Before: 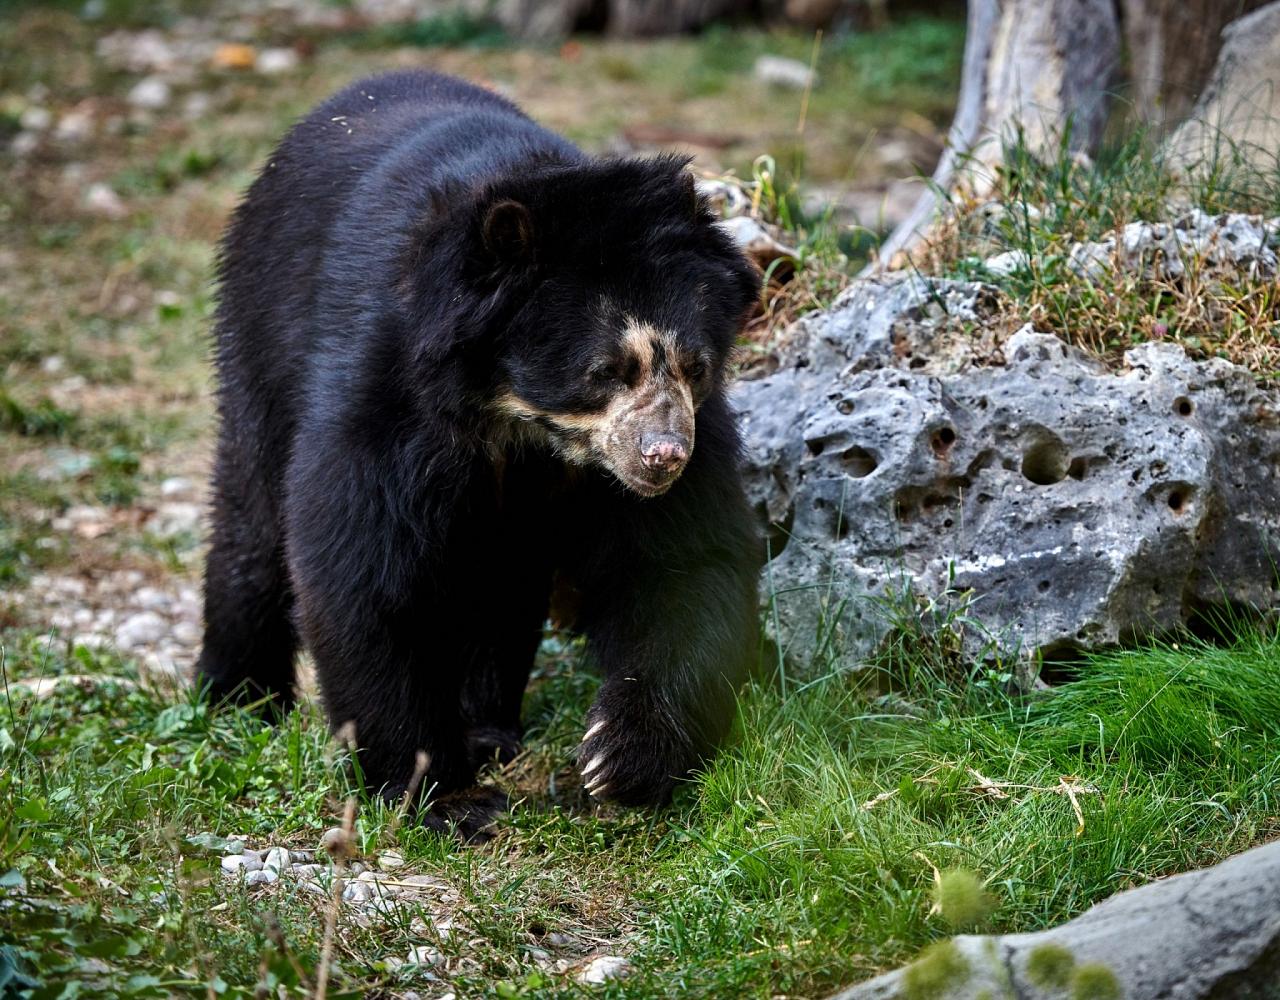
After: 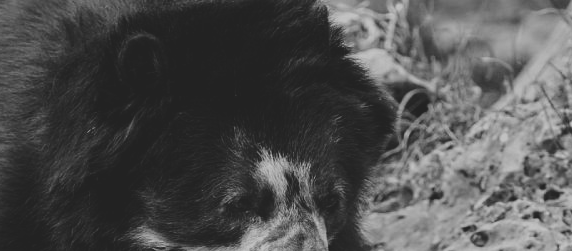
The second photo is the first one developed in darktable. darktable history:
crop: left 28.64%, top 16.832%, right 26.637%, bottom 58.055%
filmic rgb: black relative exposure -8.42 EV, white relative exposure 4.68 EV, hardness 3.82, color science v6 (2022)
exposure: black level correction -0.036, exposure -0.497 EV, compensate highlight preservation false
monochrome: on, module defaults
